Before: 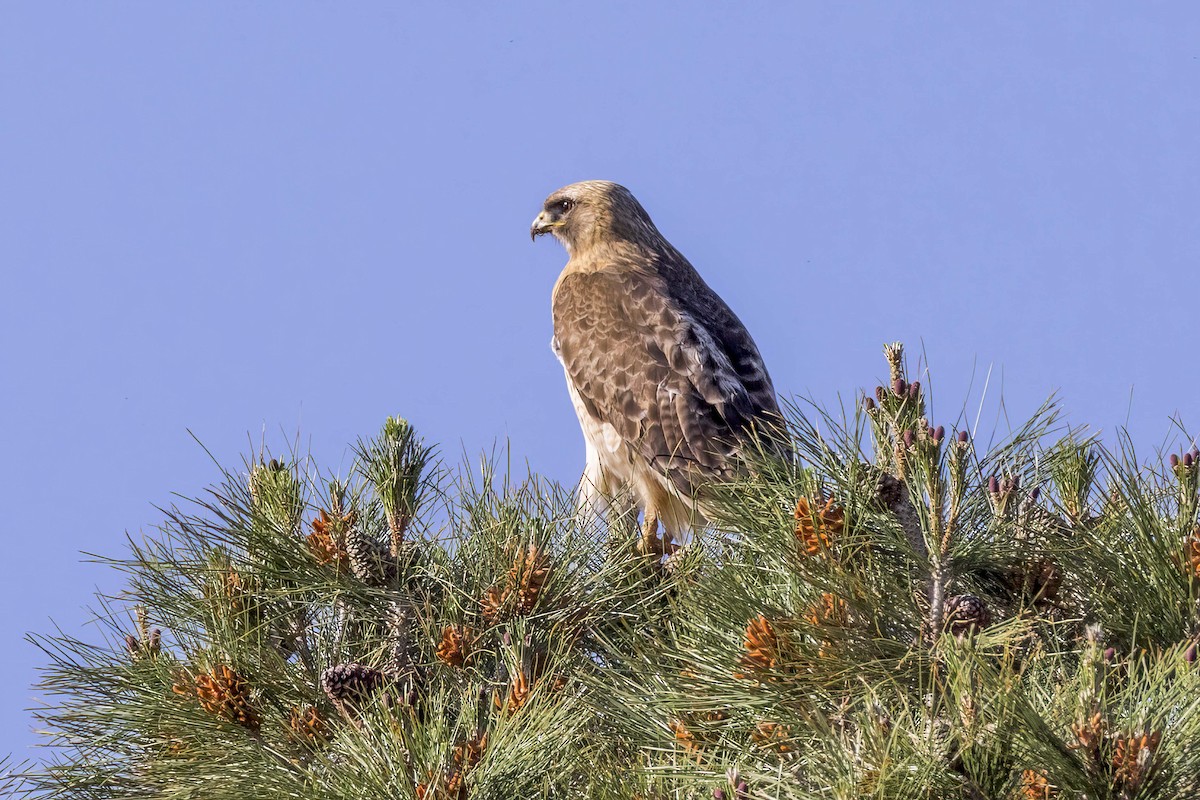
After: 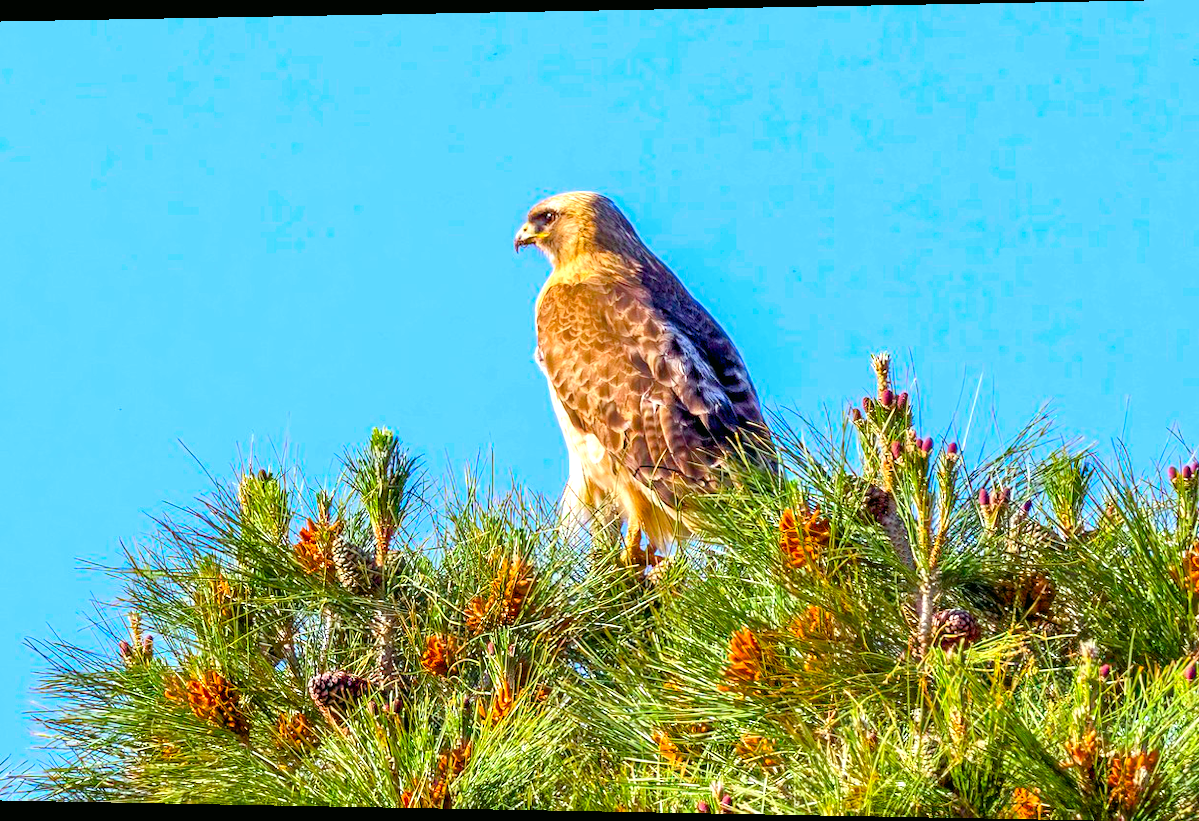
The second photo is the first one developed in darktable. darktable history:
color balance rgb: perceptual saturation grading › global saturation 20%, perceptual saturation grading › highlights -25%, perceptual saturation grading › shadows 25%, global vibrance 50%
exposure: exposure 0.74 EV, compensate highlight preservation false
rotate and perspective: lens shift (horizontal) -0.055, automatic cropping off
color correction: highlights a* -7.33, highlights b* 1.26, shadows a* -3.55, saturation 1.4
